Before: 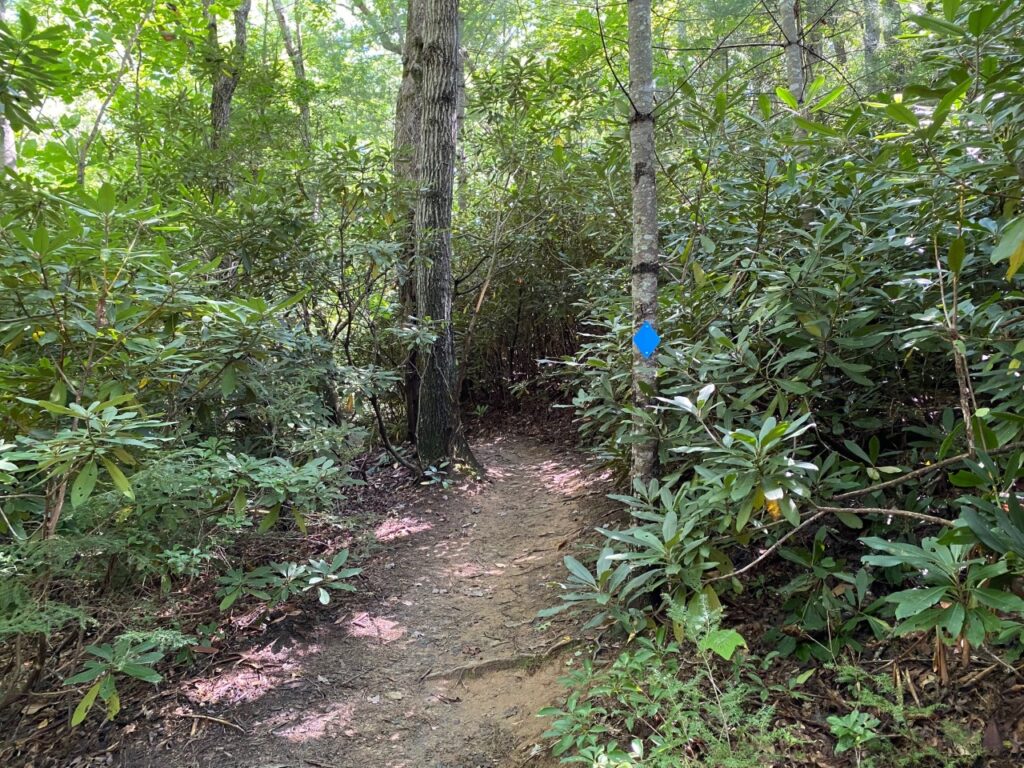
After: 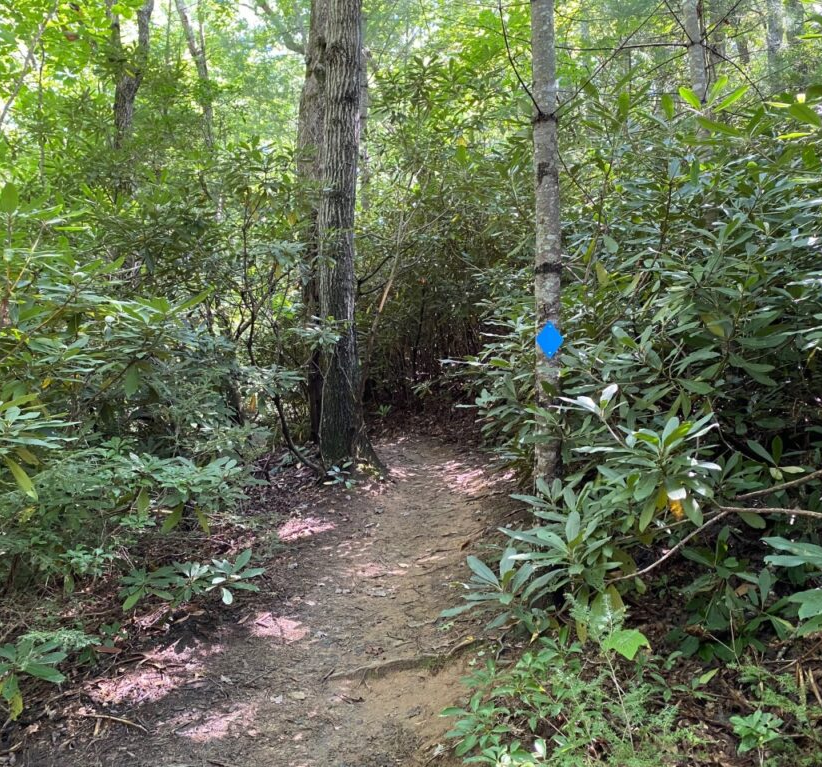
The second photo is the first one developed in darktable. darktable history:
crop and rotate: left 9.478%, right 10.248%
